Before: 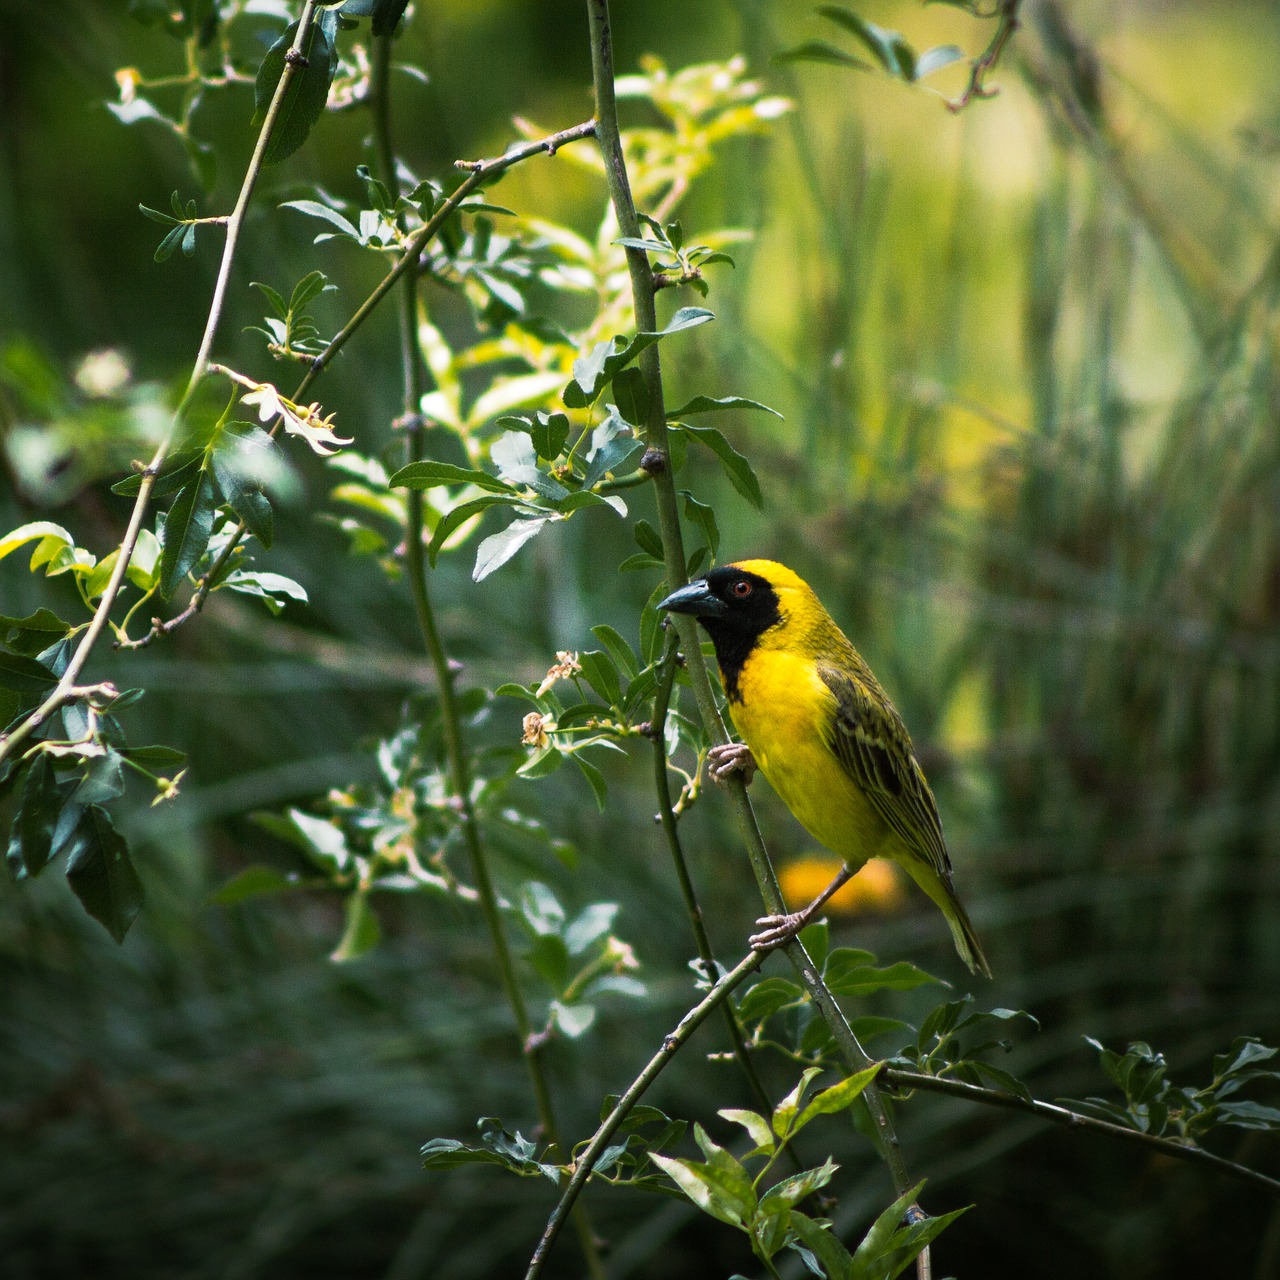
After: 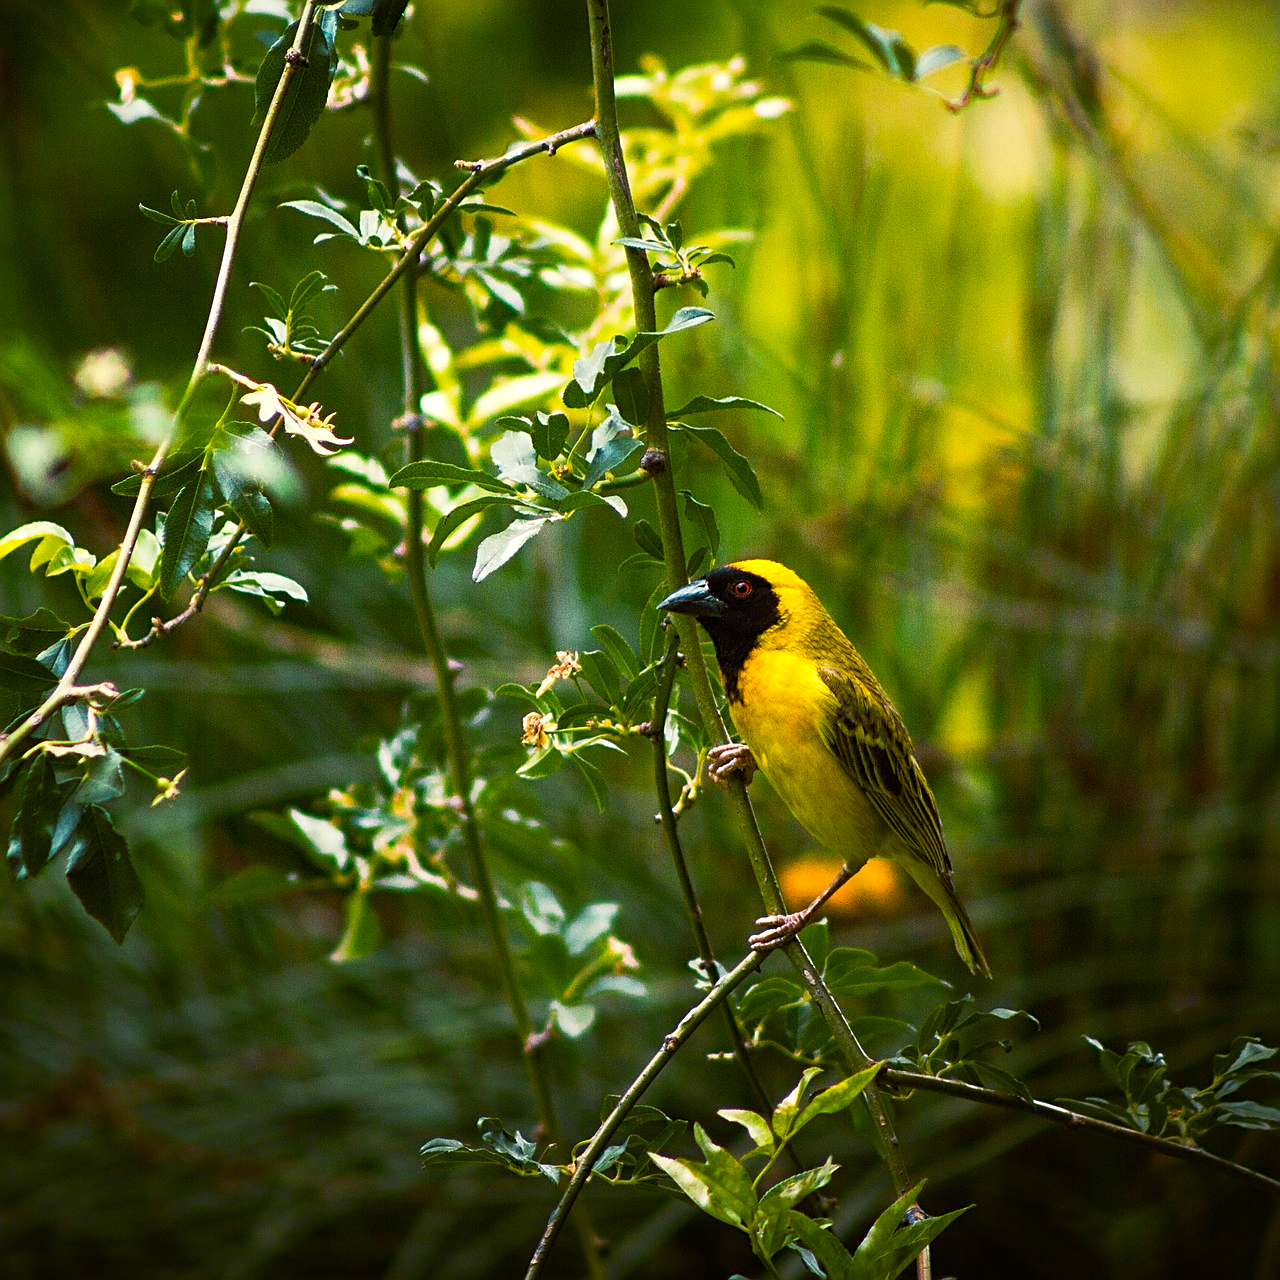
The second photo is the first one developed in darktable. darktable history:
sharpen: on, module defaults
color correction: highlights b* 0.047, saturation 1.26
color balance rgb: shadows lift › chroma 0.774%, shadows lift › hue 115.7°, power › chroma 1.028%, power › hue 28.11°, highlights gain › luminance 6.787%, highlights gain › chroma 1.974%, highlights gain › hue 89.04°, perceptual saturation grading › global saturation 20%, perceptual saturation grading › highlights -24.923%, perceptual saturation grading › shadows 24.61%, global vibrance 20%
